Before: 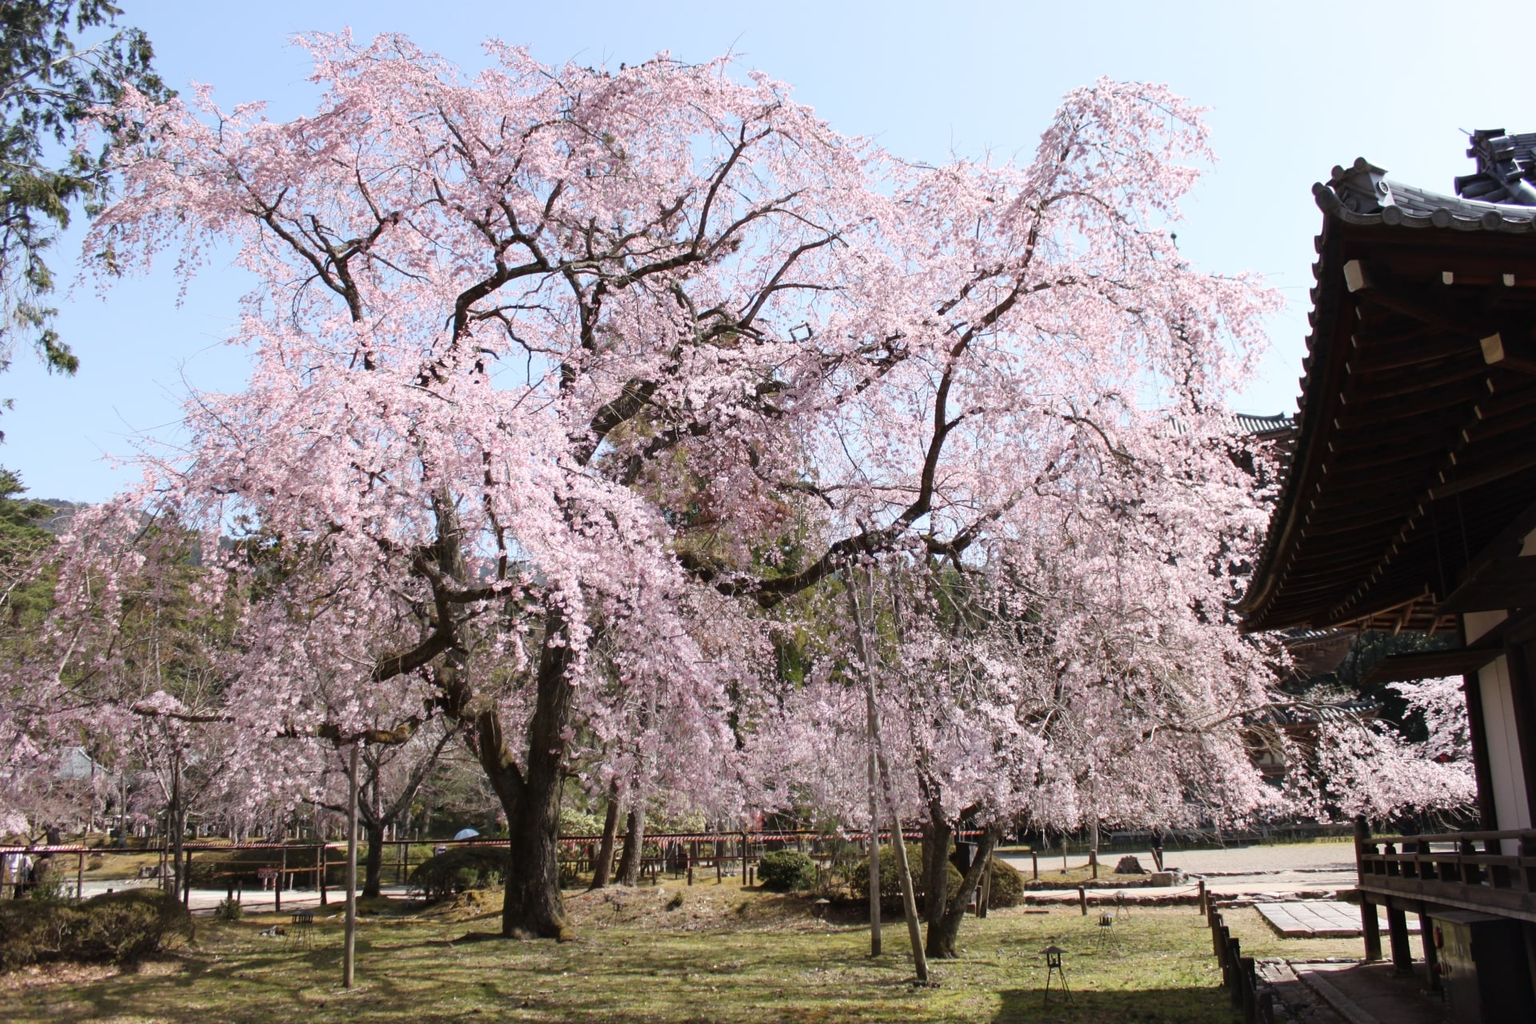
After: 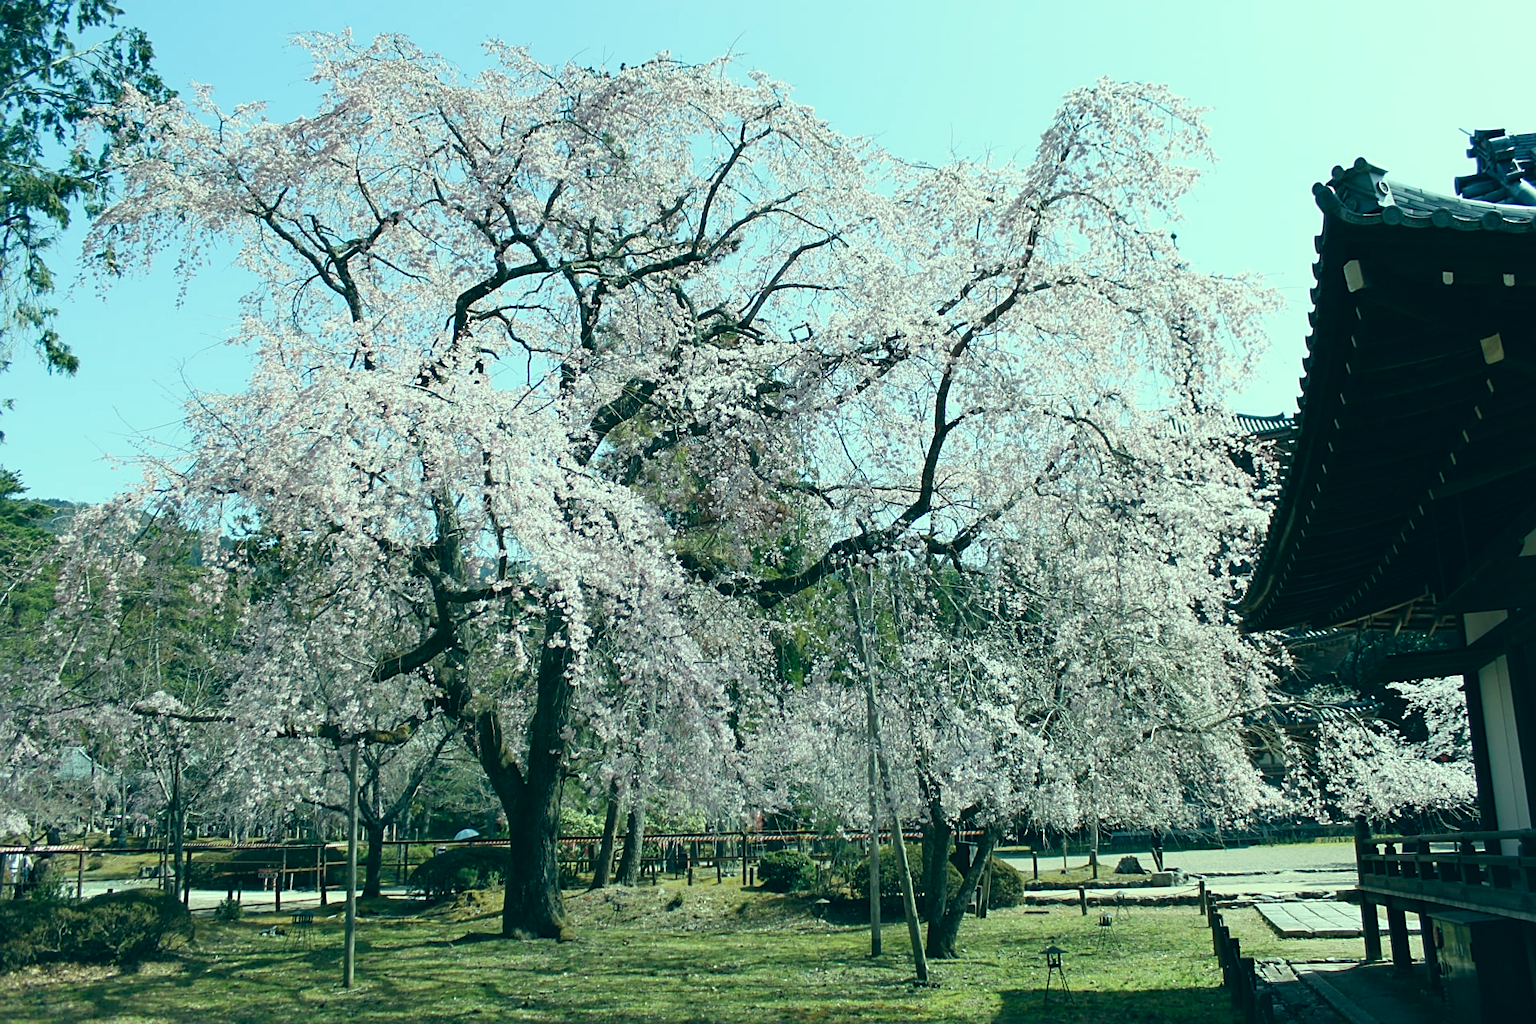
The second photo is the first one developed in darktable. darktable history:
sharpen: on, module defaults
color correction: highlights a* -19.69, highlights b* 9.8, shadows a* -20.49, shadows b* -10.73
